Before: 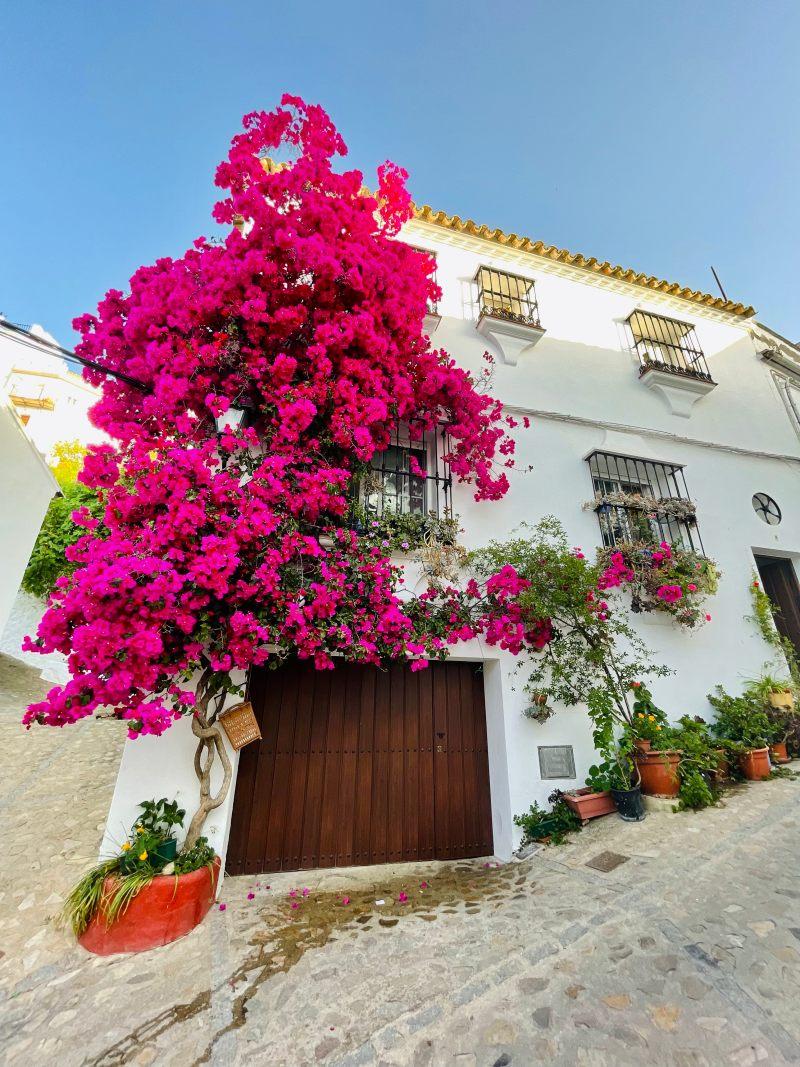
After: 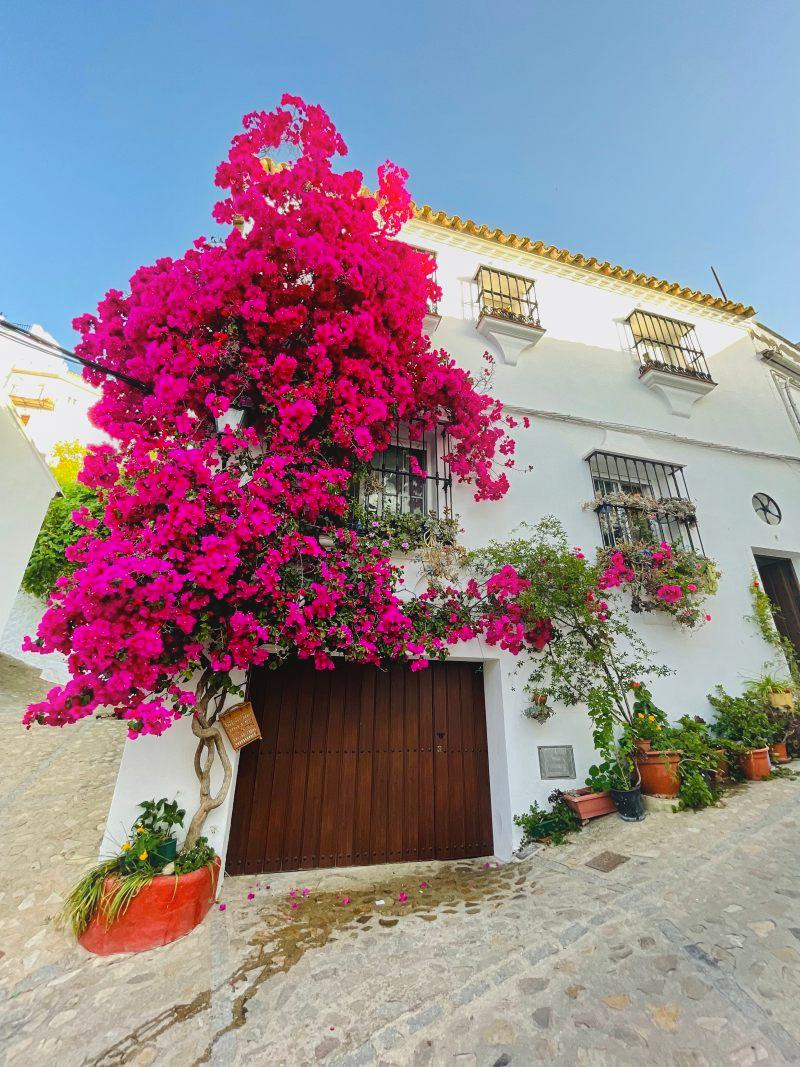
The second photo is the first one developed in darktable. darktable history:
base curve: preserve colors none
contrast equalizer: y [[0.439, 0.44, 0.442, 0.457, 0.493, 0.498], [0.5 ×6], [0.5 ×6], [0 ×6], [0 ×6]], mix 0.76
